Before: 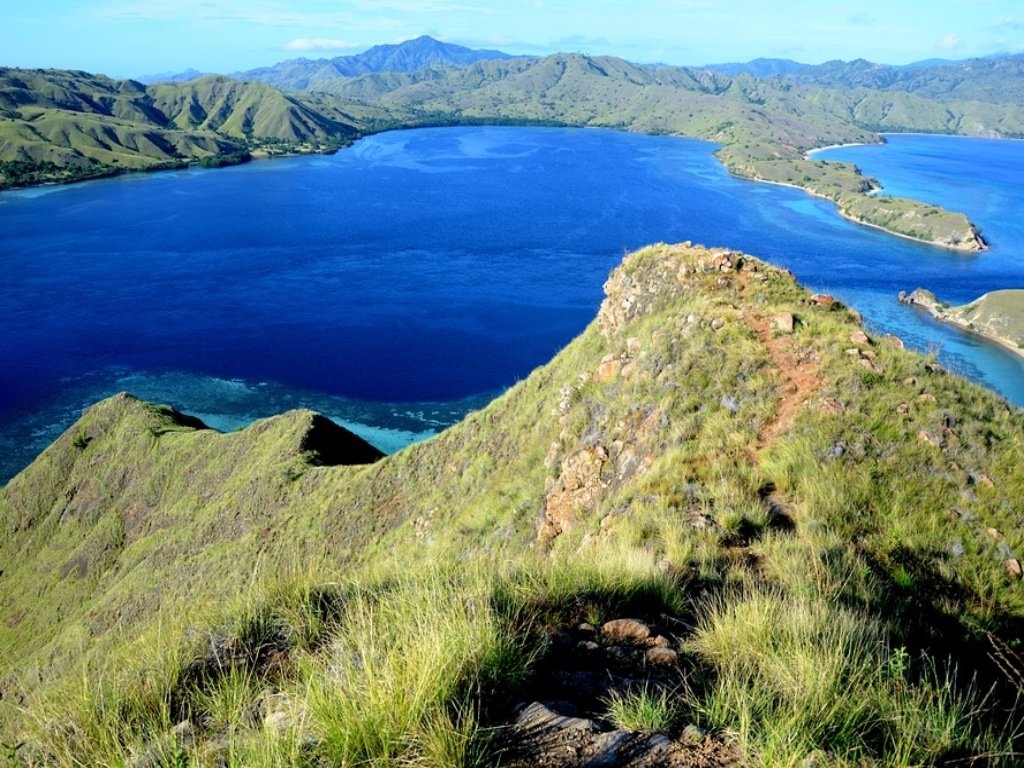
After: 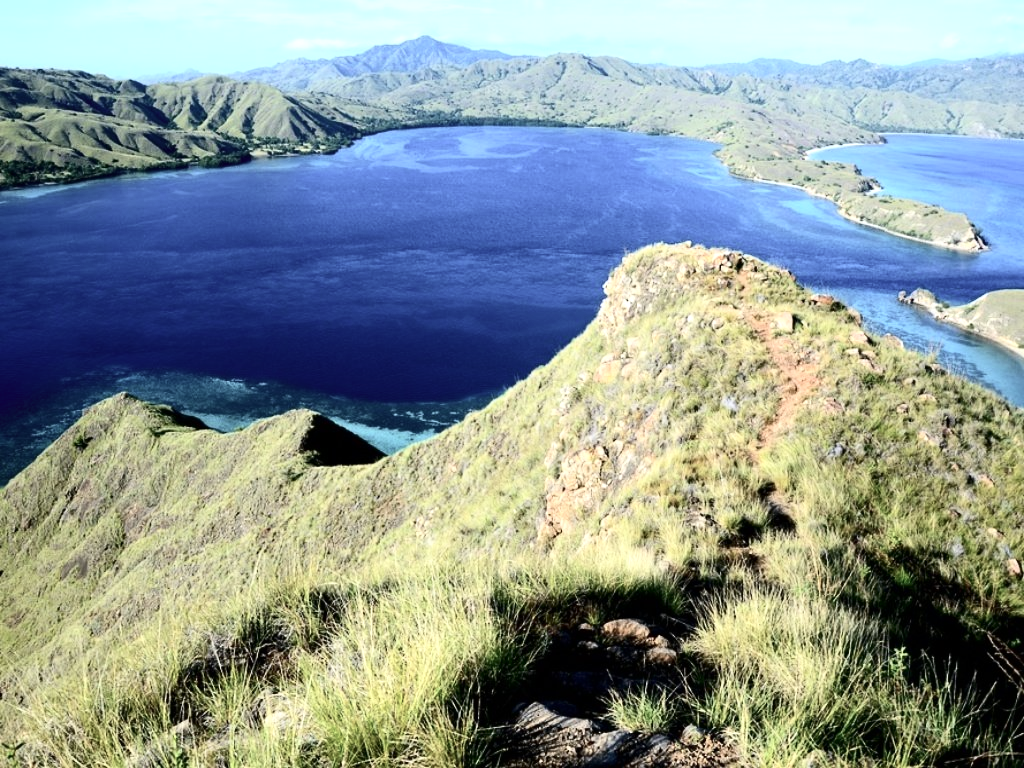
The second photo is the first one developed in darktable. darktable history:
exposure: exposure 0.375 EV, compensate highlight preservation false
contrast brightness saturation: contrast 0.25, saturation -0.31
